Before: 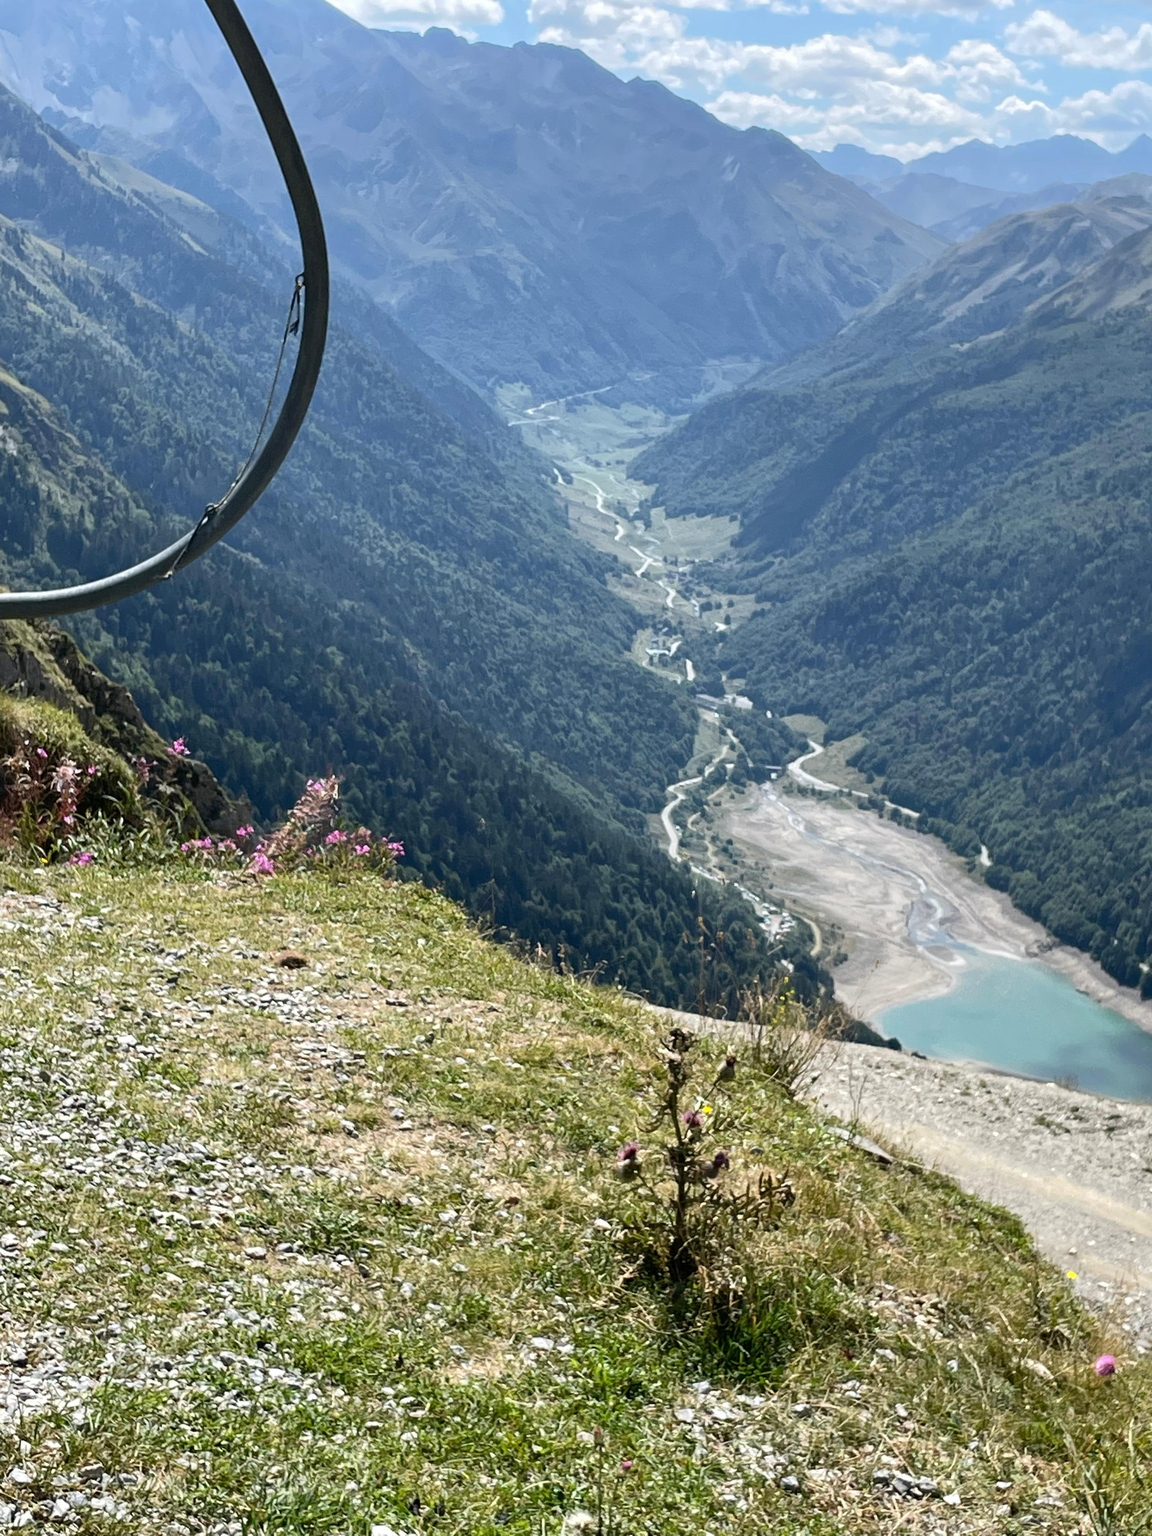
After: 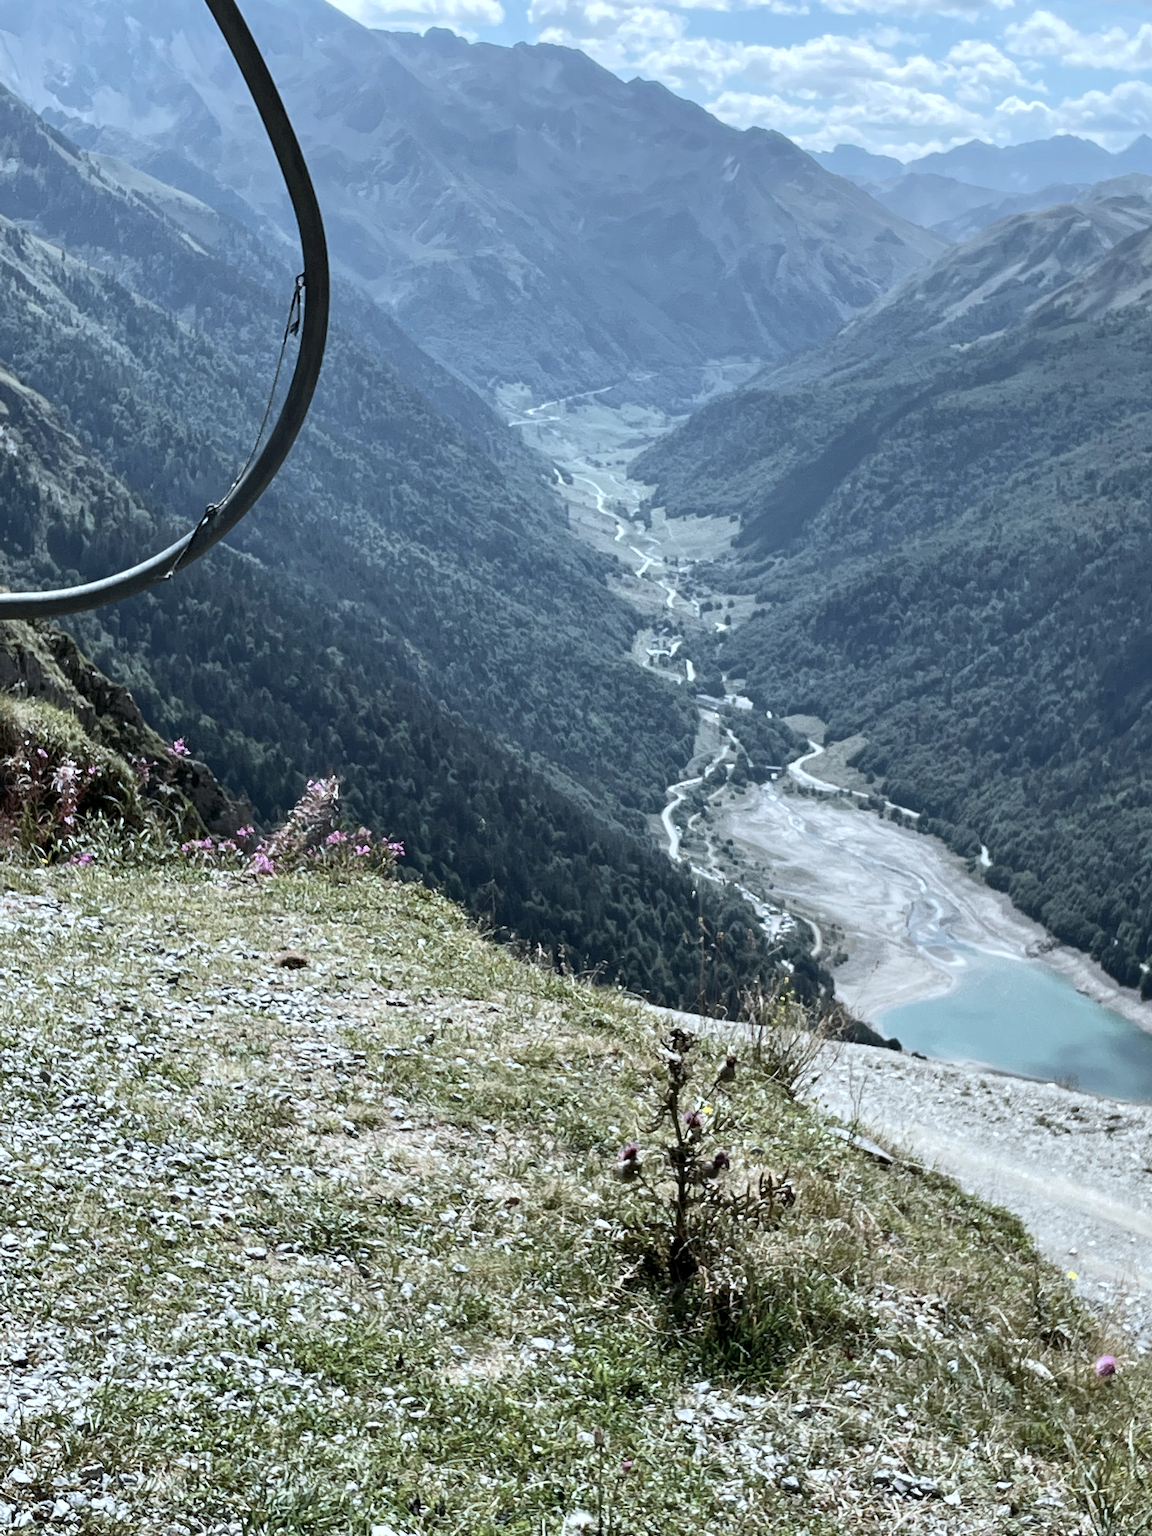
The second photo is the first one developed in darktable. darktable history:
contrast equalizer: octaves 7, y [[0.515 ×6], [0.507 ×6], [0.425 ×6], [0 ×6], [0 ×6]]
color correction: highlights a* -3.98, highlights b* -11.02
contrast brightness saturation: contrast 0.1, saturation -0.375
